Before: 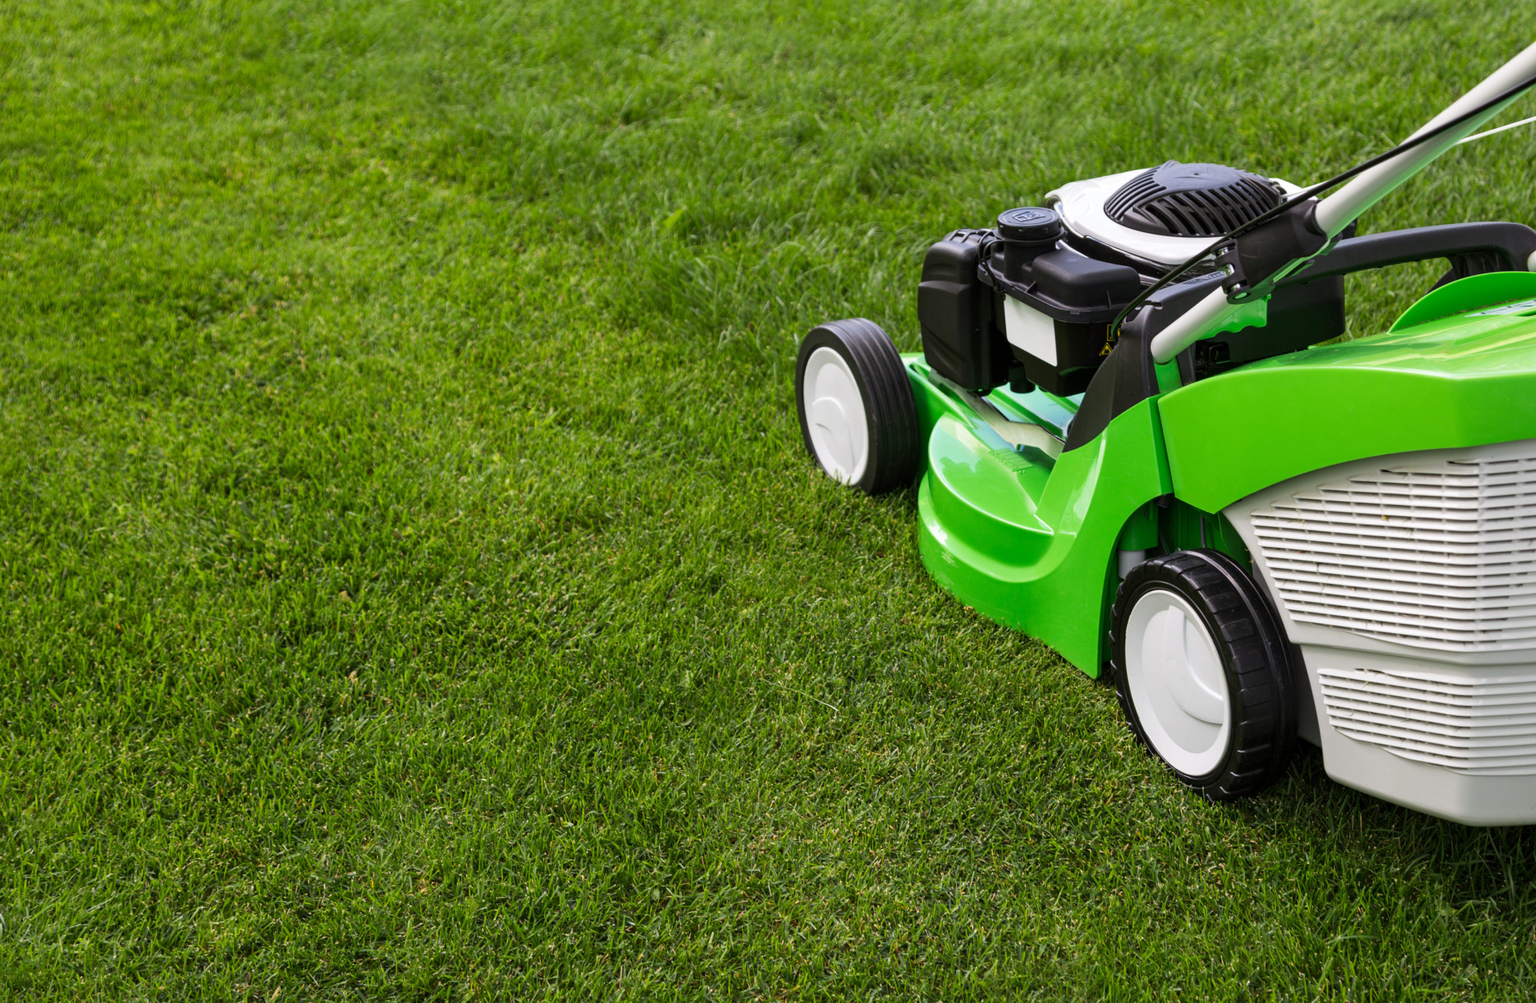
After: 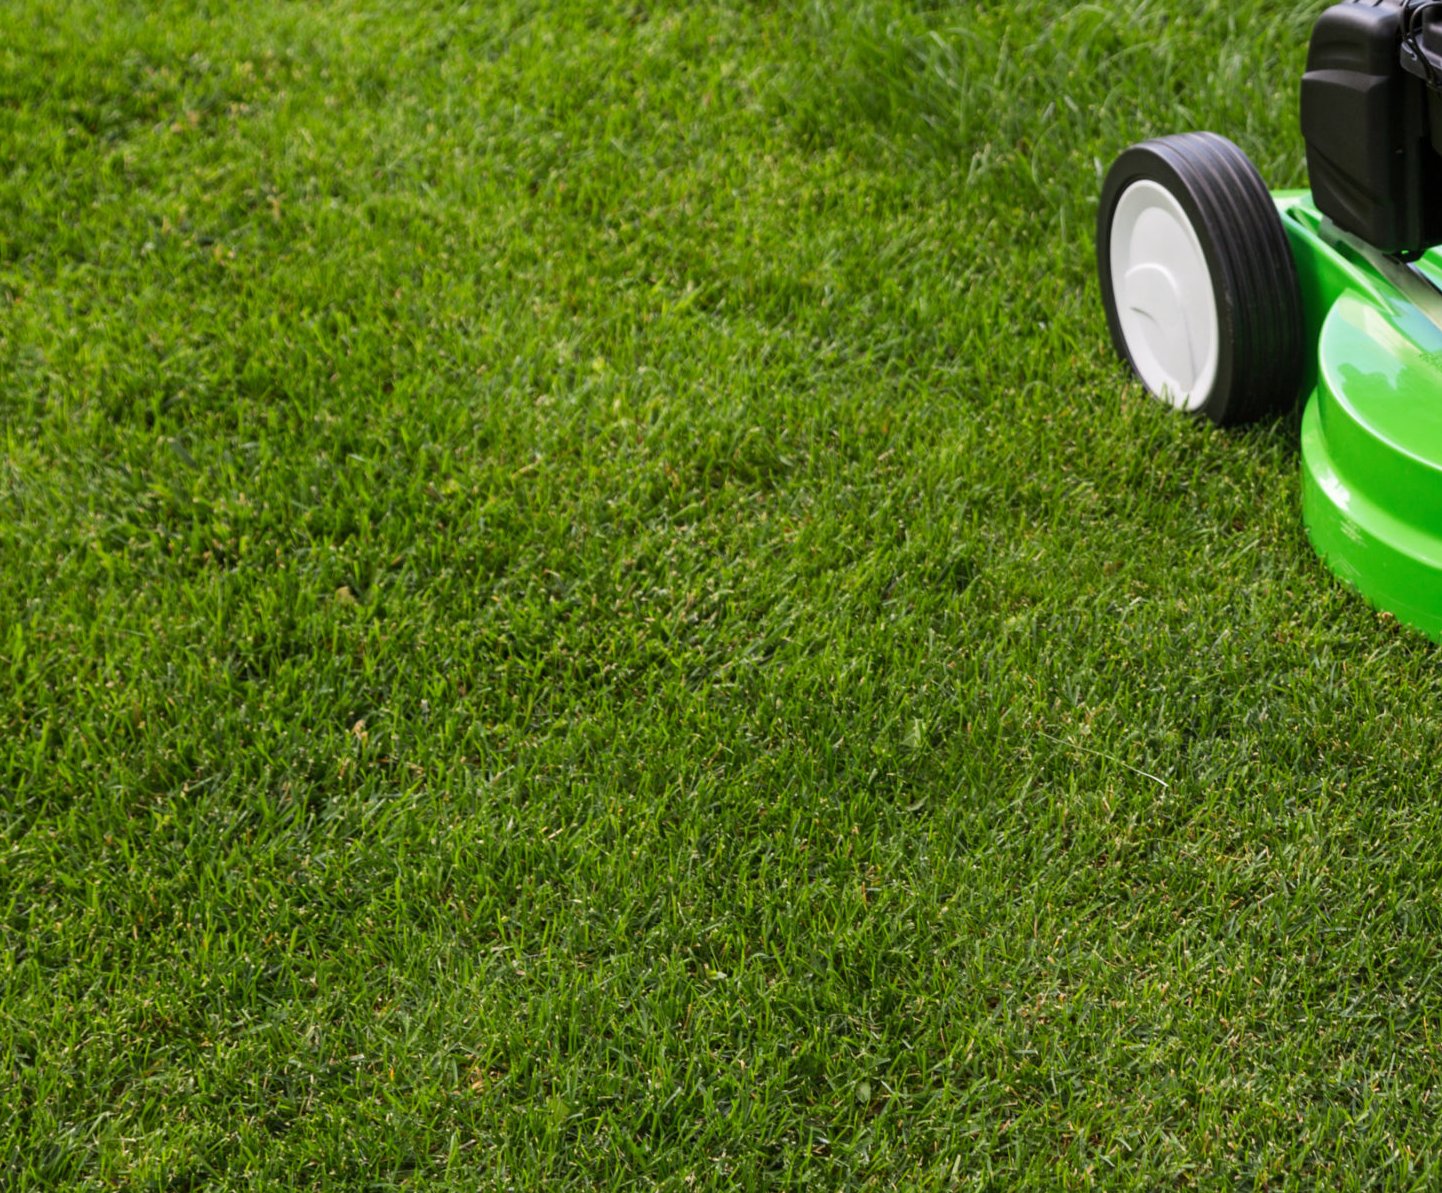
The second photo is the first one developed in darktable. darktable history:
crop: left 8.966%, top 23.852%, right 34.699%, bottom 4.703%
bloom: size 13.65%, threshold 98.39%, strength 4.82%
